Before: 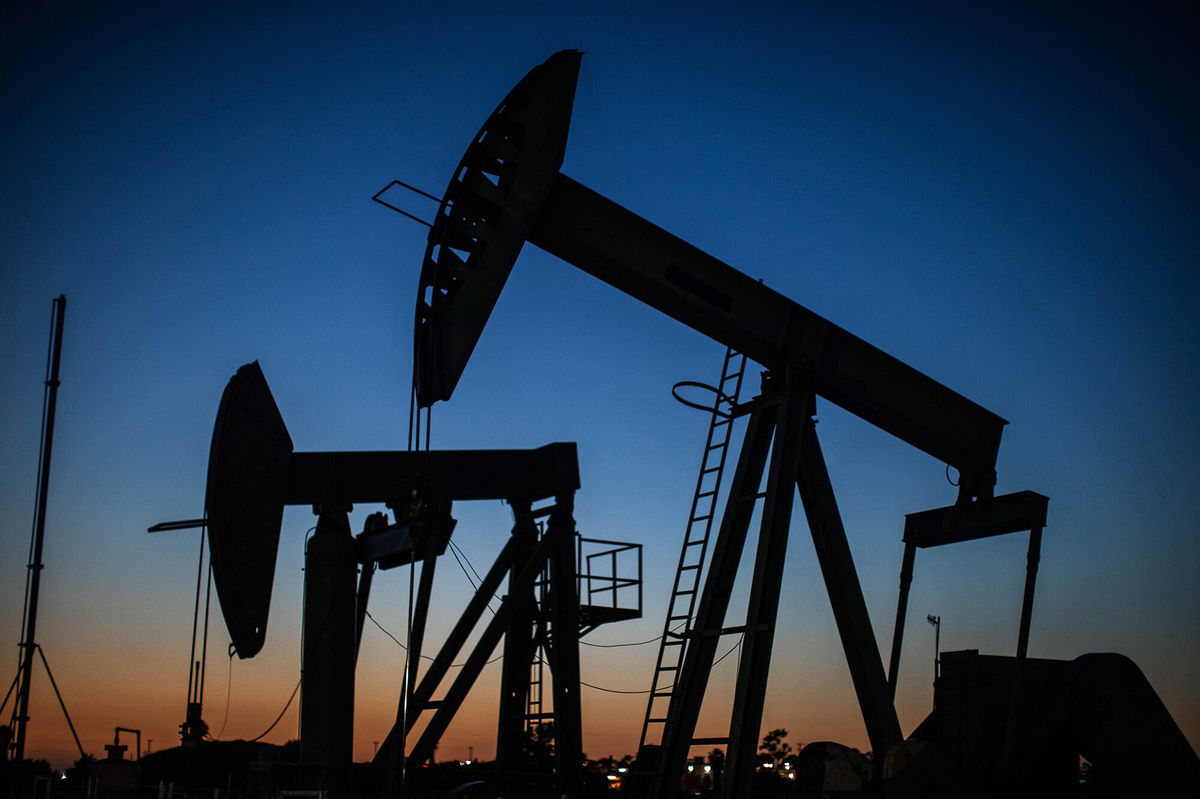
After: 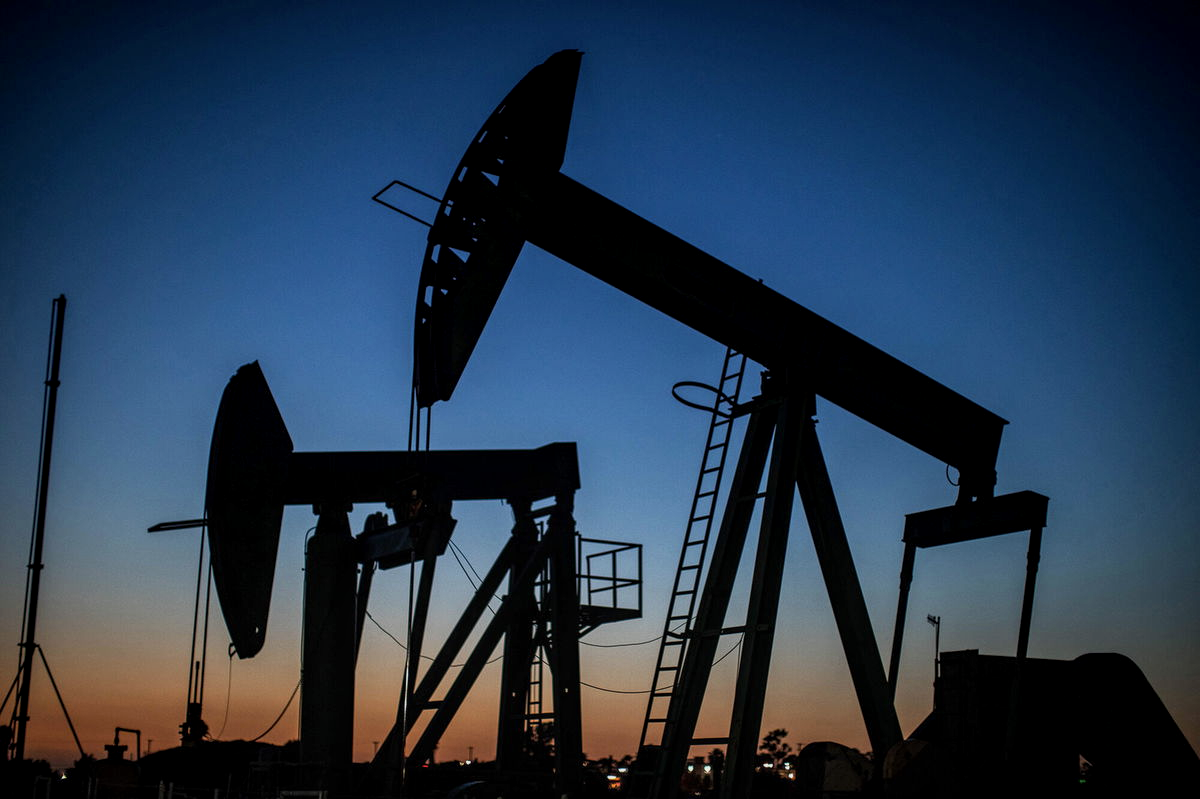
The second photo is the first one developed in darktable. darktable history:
contrast brightness saturation: saturation -0.049
local contrast: on, module defaults
